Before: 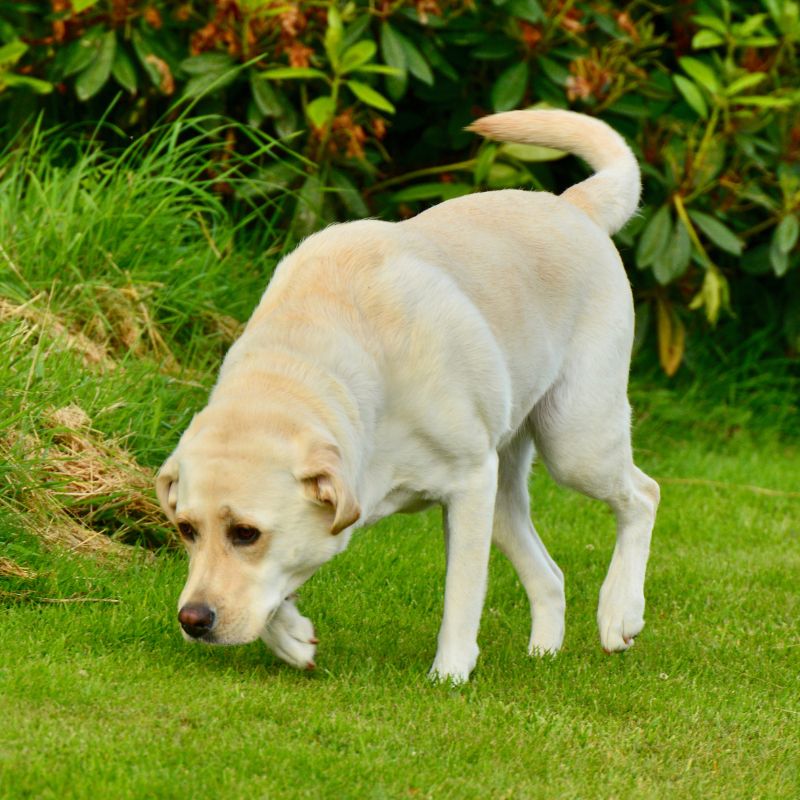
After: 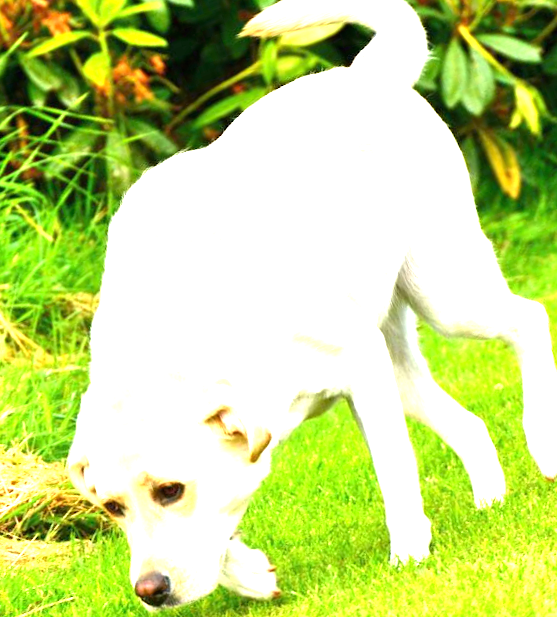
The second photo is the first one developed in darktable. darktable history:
crop and rotate: angle 19.89°, left 6.849%, right 3.884%, bottom 1.082%
tone equalizer: -8 EV -0.391 EV, -7 EV -0.417 EV, -6 EV -0.322 EV, -5 EV -0.203 EV, -3 EV 0.254 EV, -2 EV 0.316 EV, -1 EV 0.414 EV, +0 EV 0.402 EV
exposure: black level correction 0, exposure 1.707 EV, compensate exposure bias true, compensate highlight preservation false
